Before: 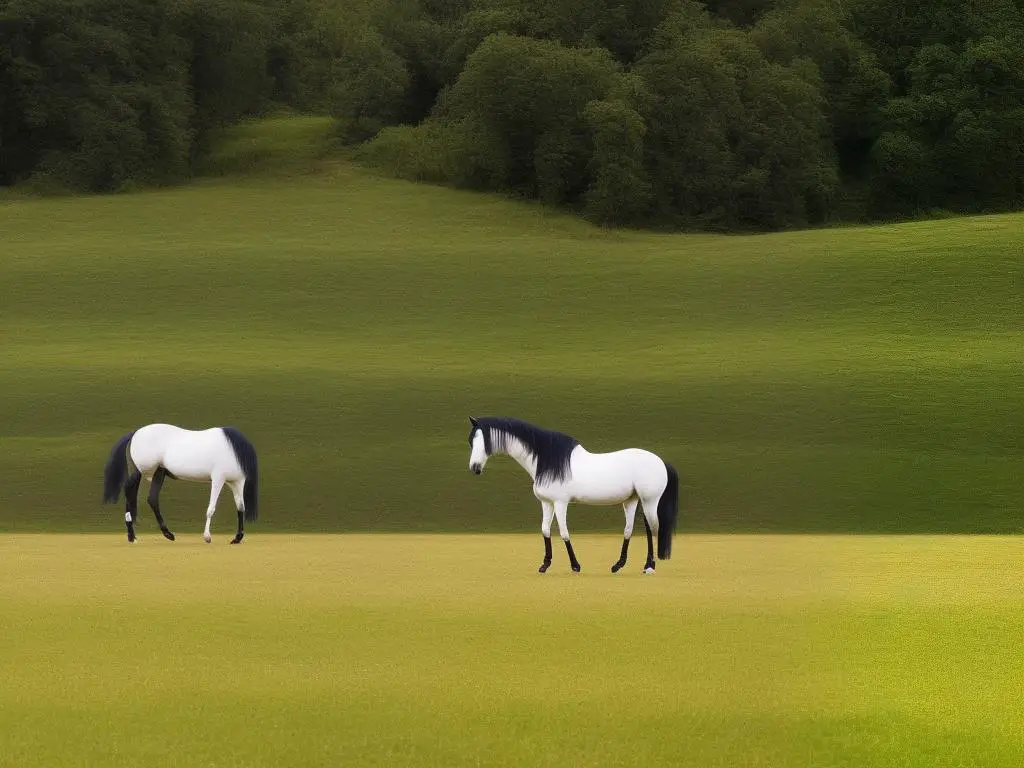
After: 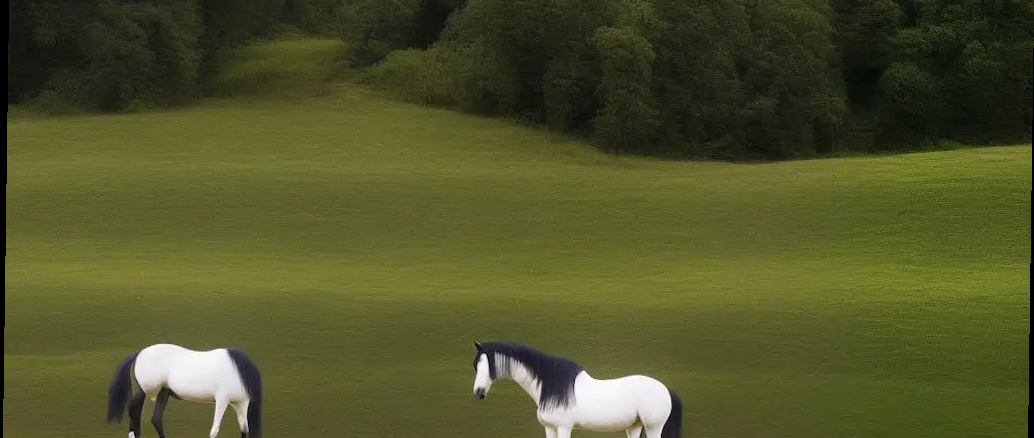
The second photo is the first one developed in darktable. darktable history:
rotate and perspective: rotation 0.8°, automatic cropping off
bloom: size 9%, threshold 100%, strength 7%
crop and rotate: top 10.605%, bottom 33.274%
